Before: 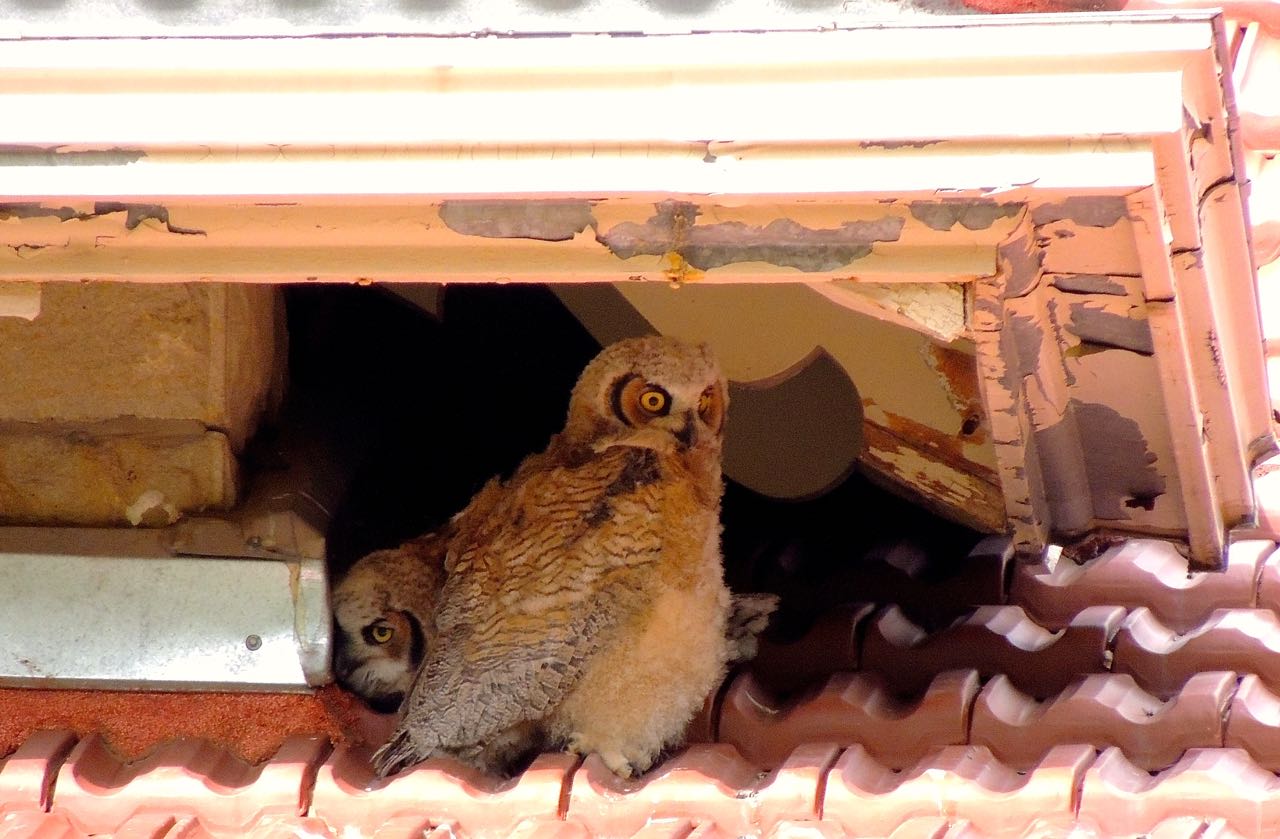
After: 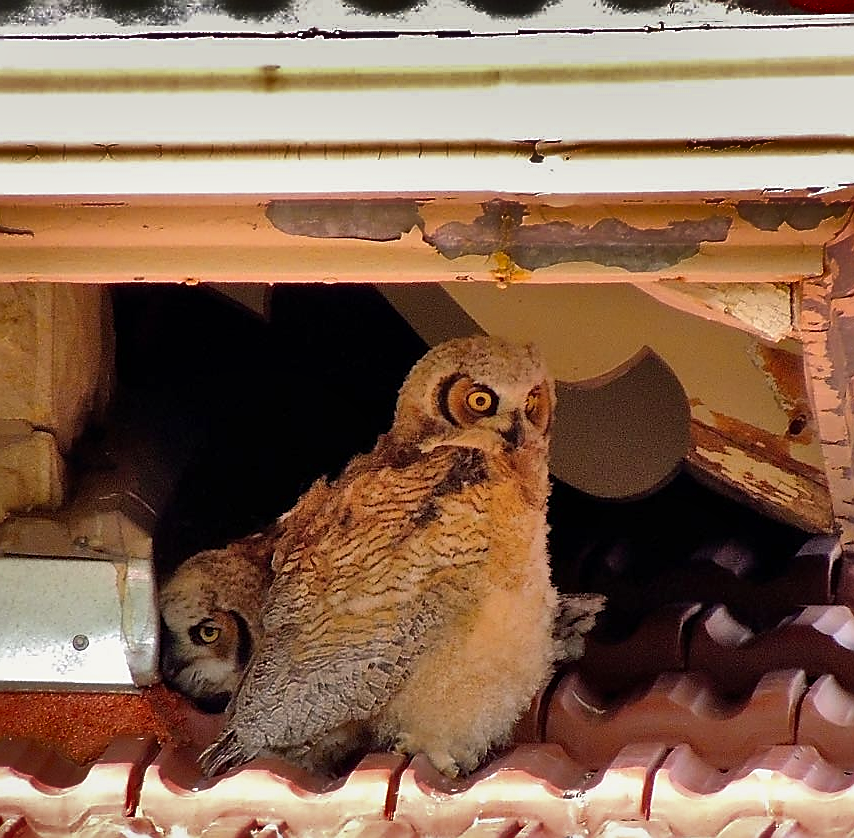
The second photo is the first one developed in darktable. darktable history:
crop and rotate: left 13.55%, right 19.666%
shadows and highlights: radius 124.03, shadows 99.52, white point adjustment -3.06, highlights -99.25, soften with gaussian
sharpen: radius 1.386, amount 1.266, threshold 0.792
